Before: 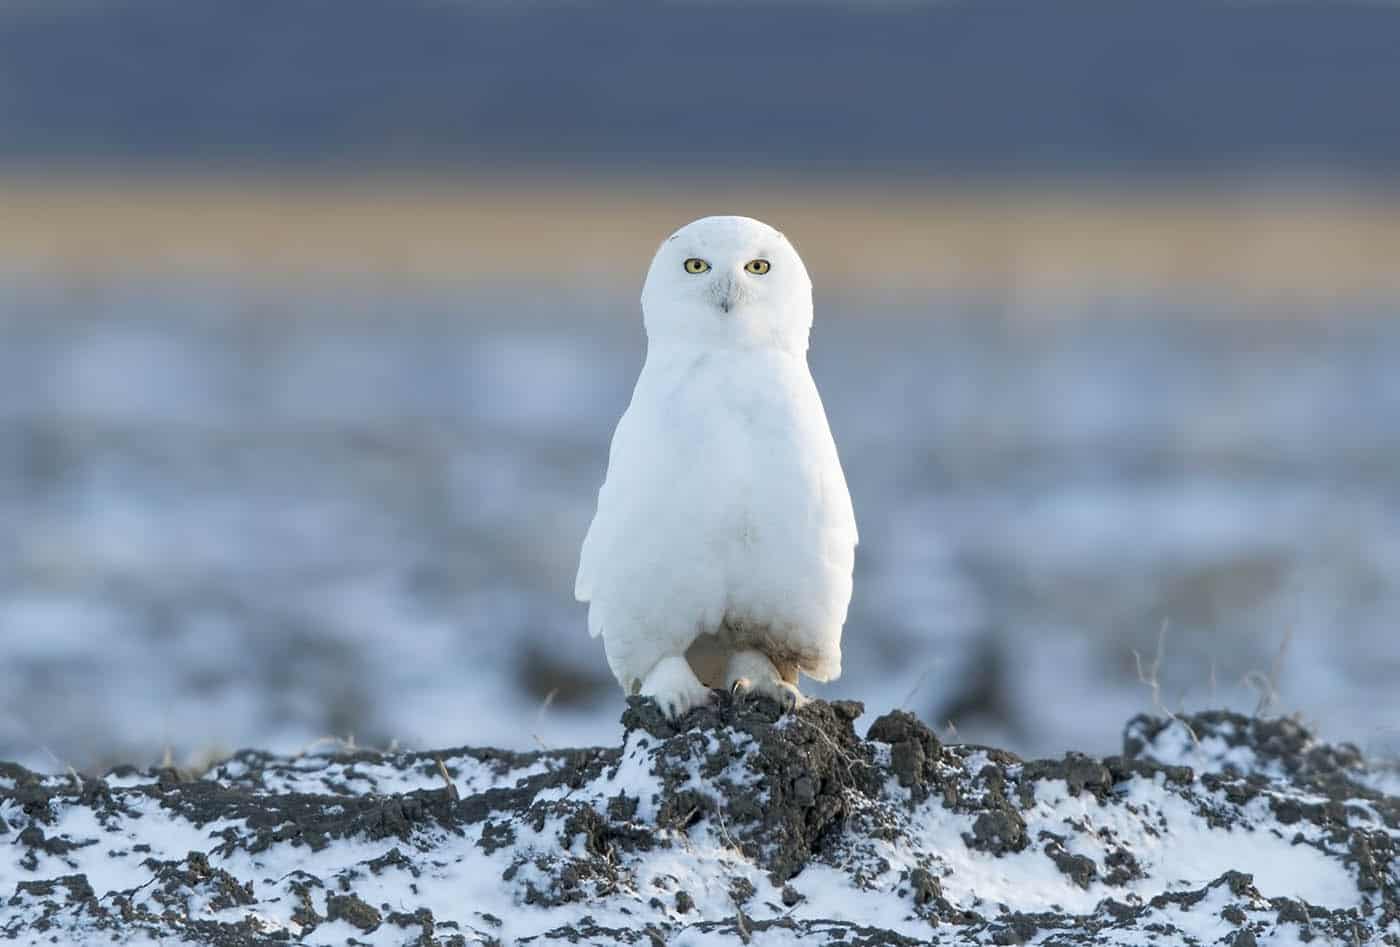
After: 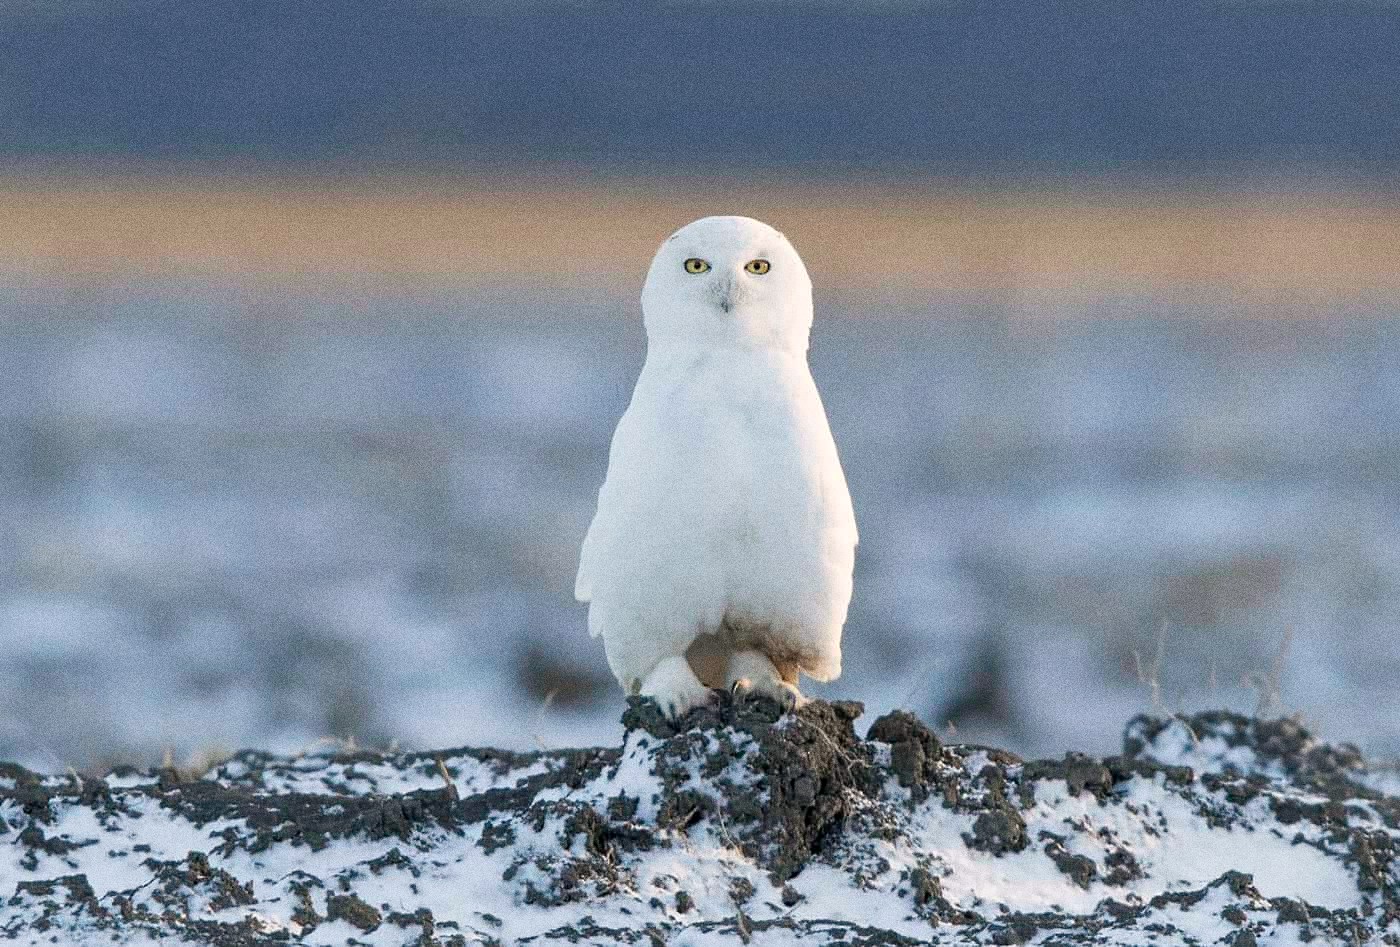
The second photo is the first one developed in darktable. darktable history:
color correction: highlights a* 3.84, highlights b* 5.07
grain: coarseness 0.09 ISO, strength 40%
